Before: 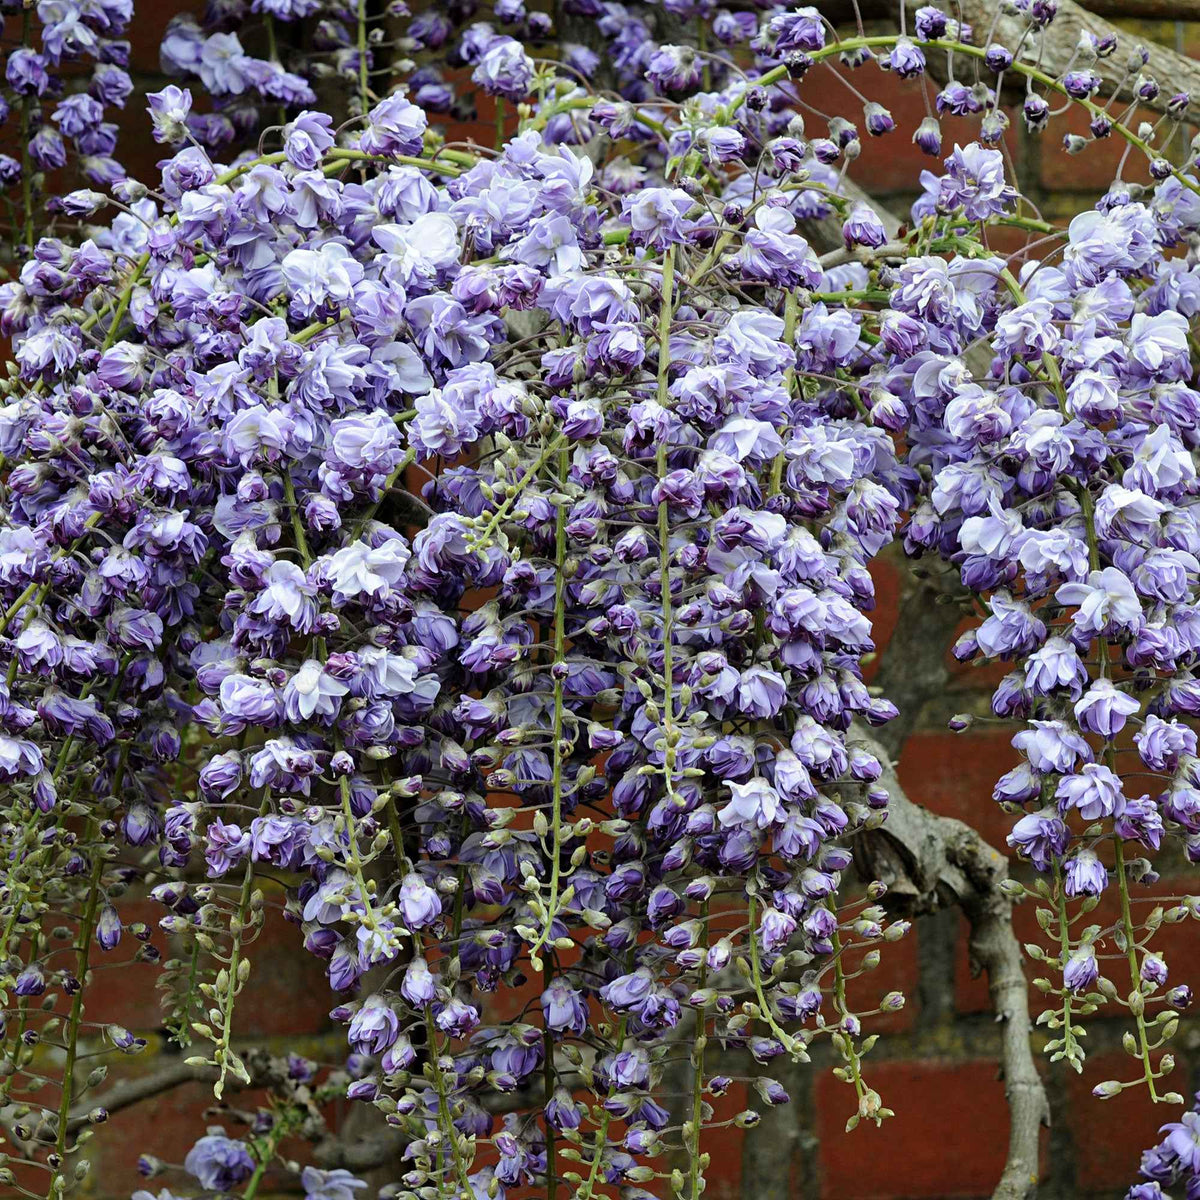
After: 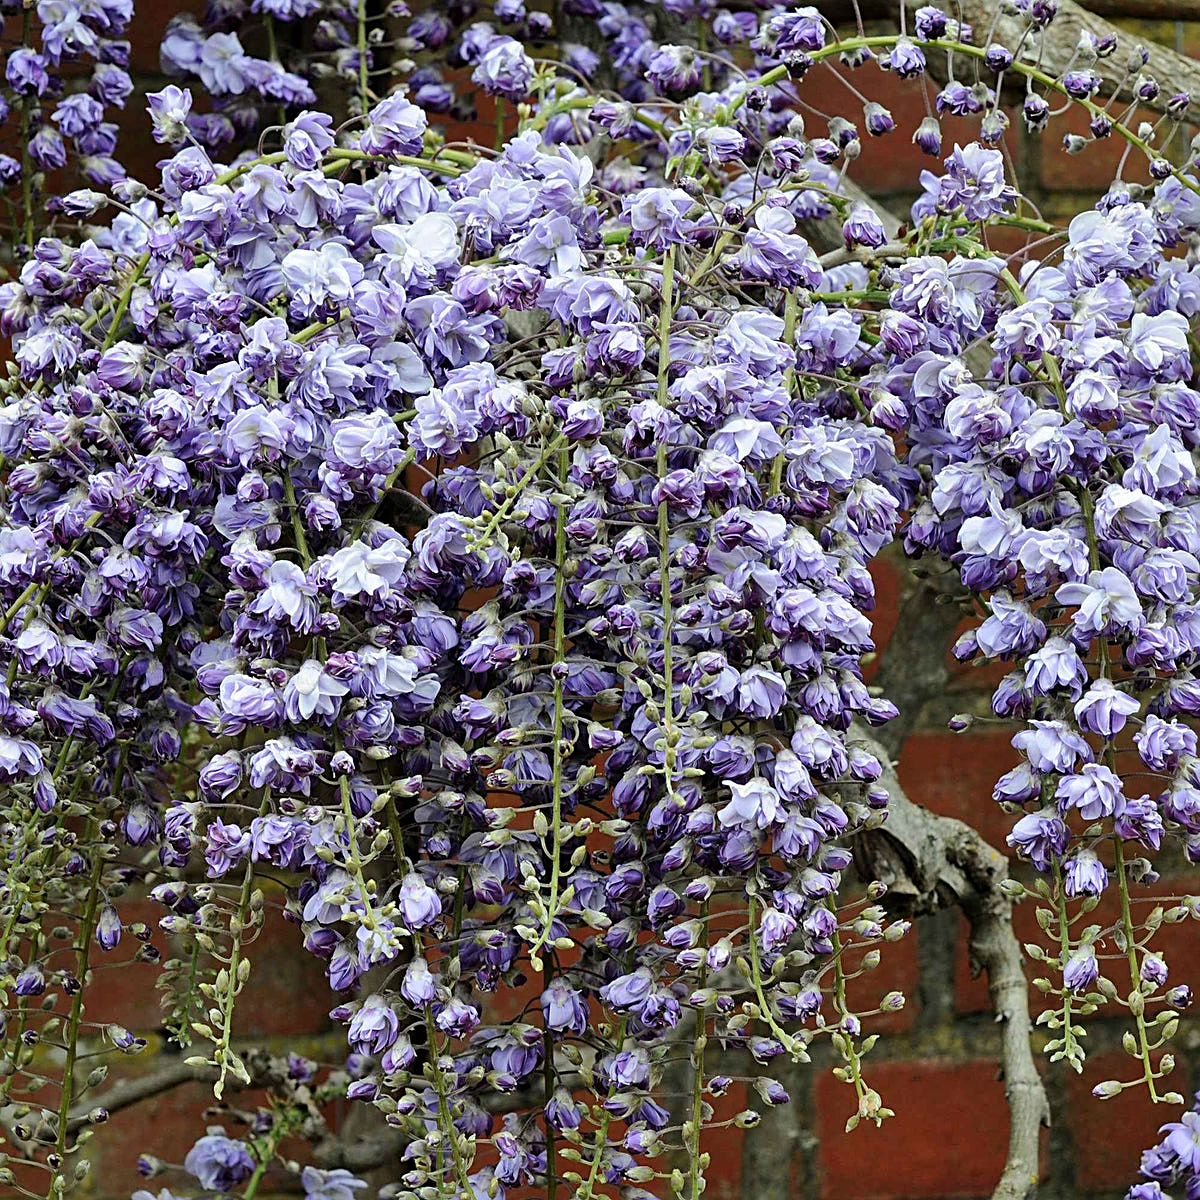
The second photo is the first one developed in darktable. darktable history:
shadows and highlights: white point adjustment 0.05, highlights color adjustment 55.9%, soften with gaussian
sharpen: on, module defaults
